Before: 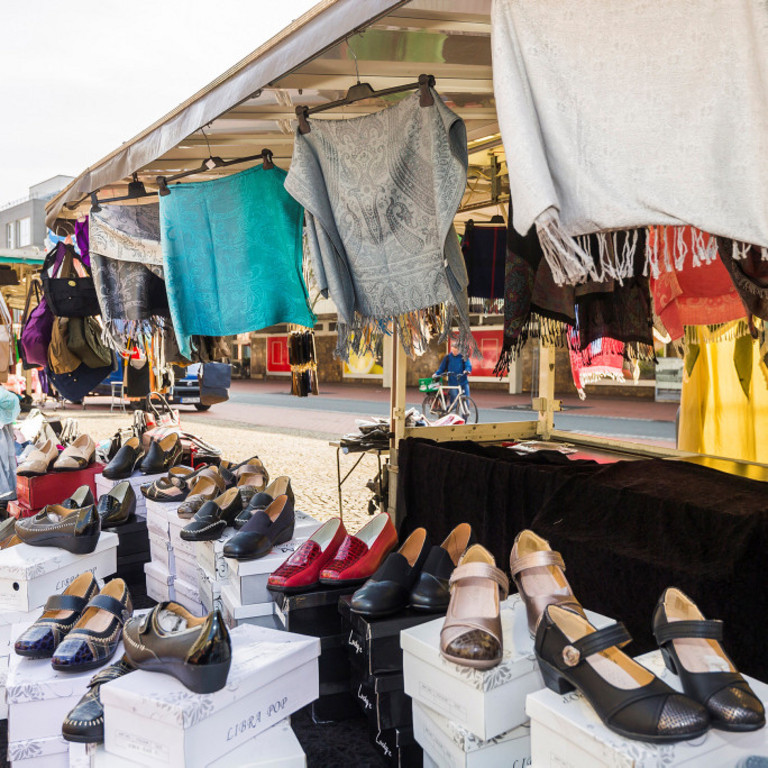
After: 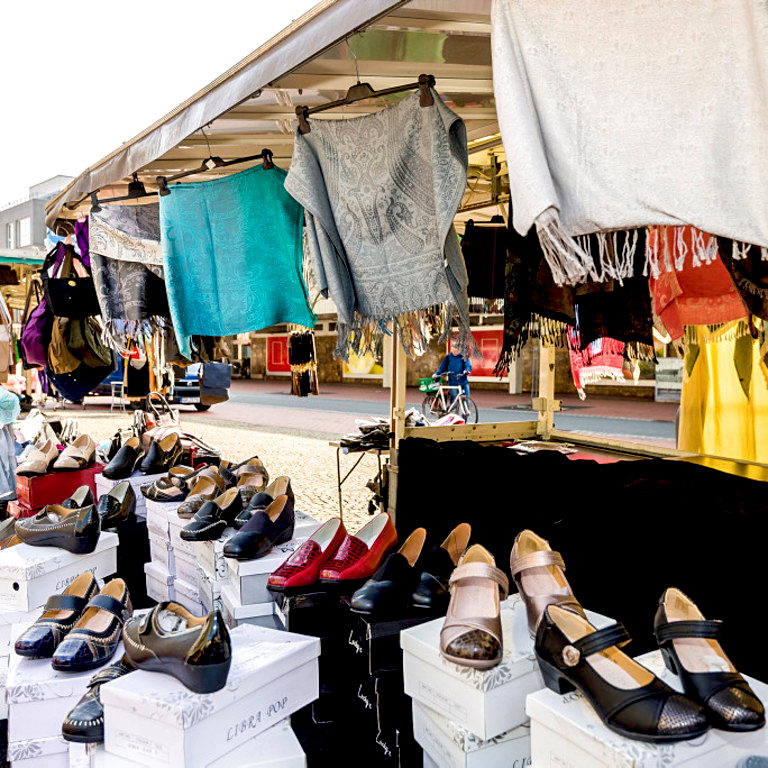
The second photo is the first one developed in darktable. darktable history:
color balance rgb: shadows lift › chroma 0.812%, shadows lift › hue 115.61°, perceptual saturation grading › global saturation 0.917%
exposure: black level correction 0.024, exposure 0.18 EV, compensate exposure bias true, compensate highlight preservation false
sharpen: amount 0.213
contrast brightness saturation: saturation -0.046
